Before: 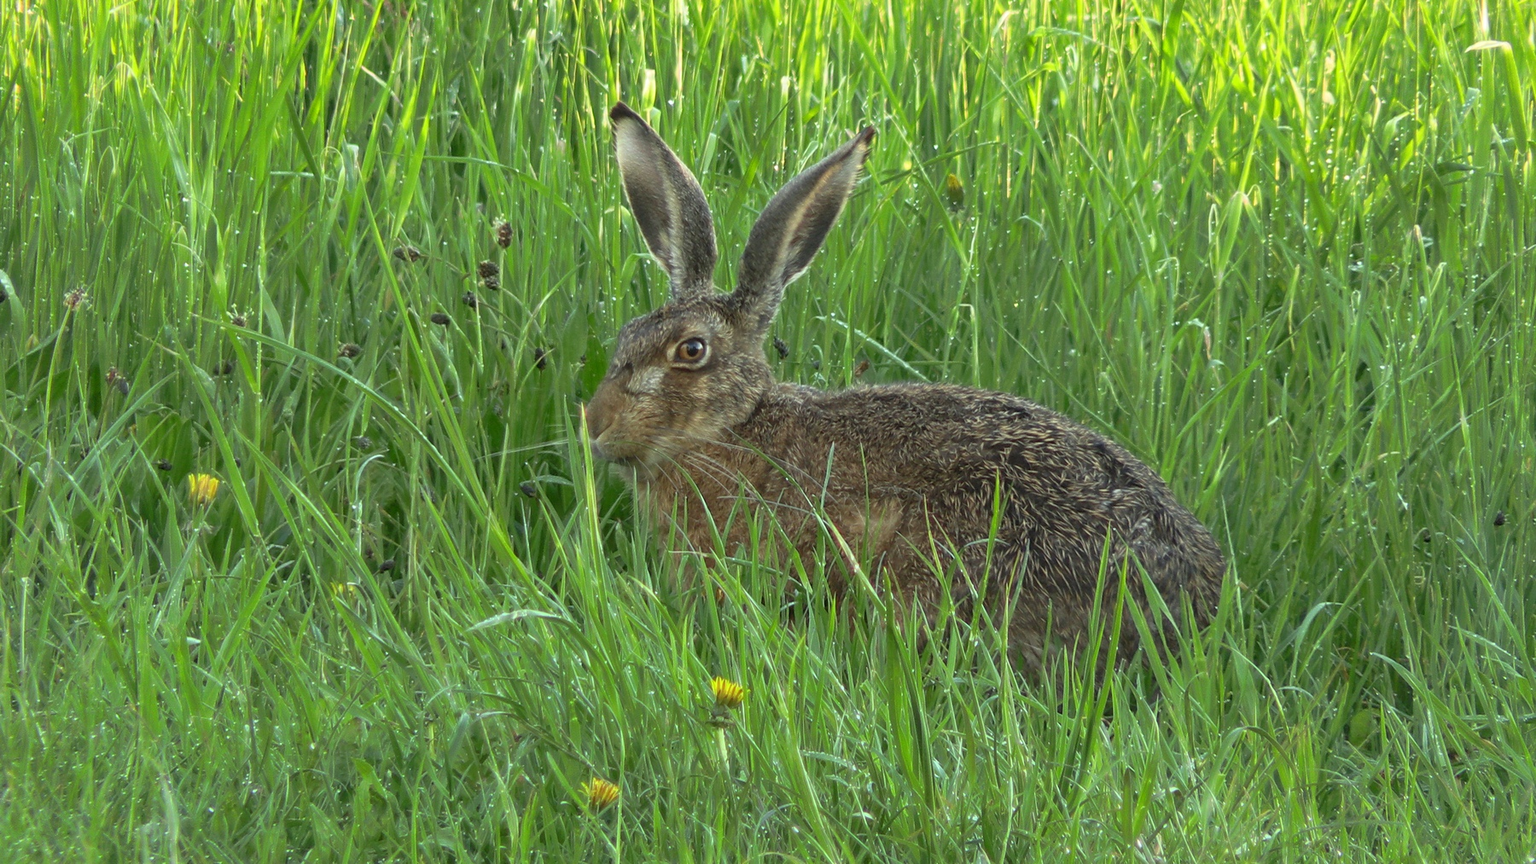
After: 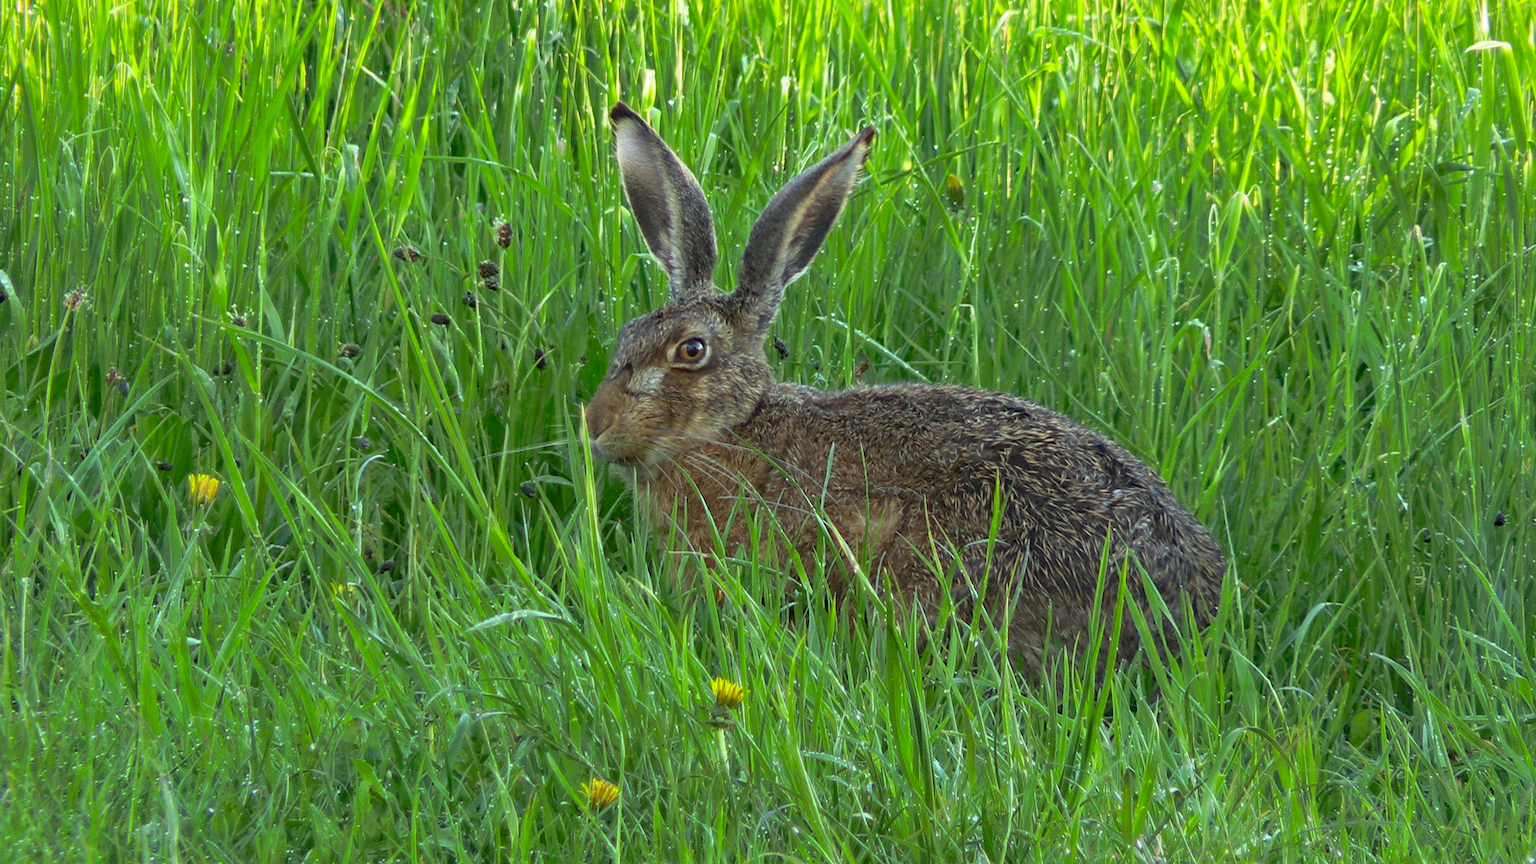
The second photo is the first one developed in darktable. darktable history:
white balance: red 0.967, blue 1.049
haze removal: compatibility mode true, adaptive false
contrast brightness saturation: saturation 0.18
